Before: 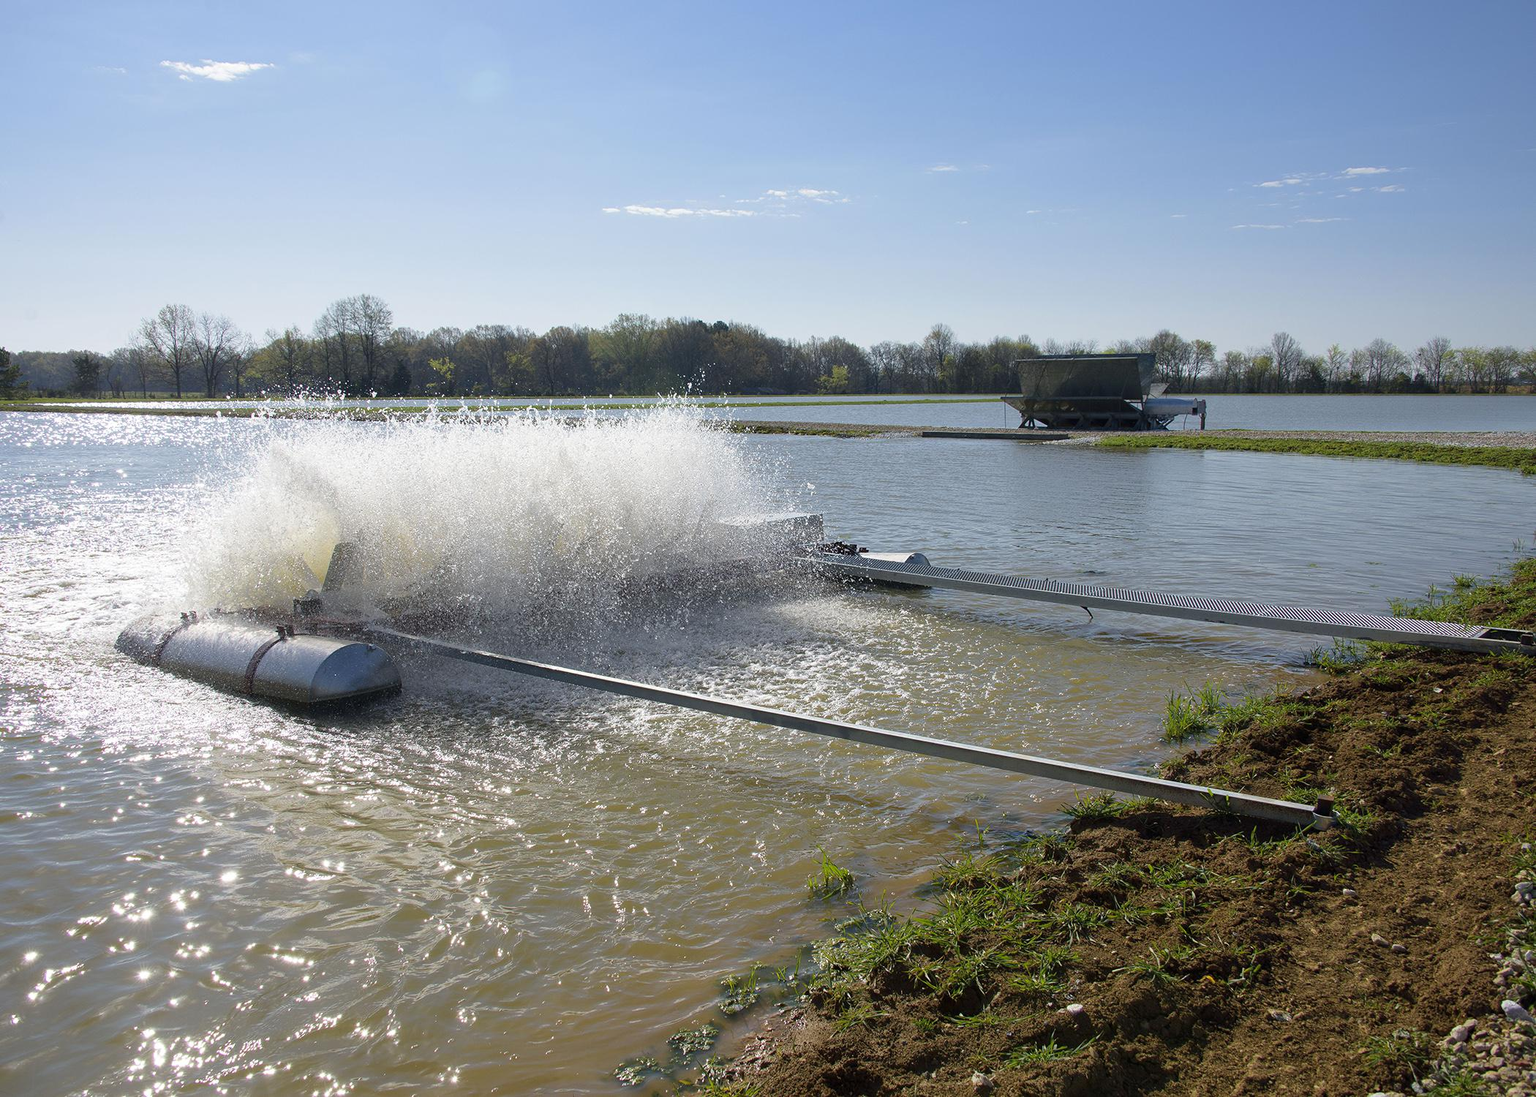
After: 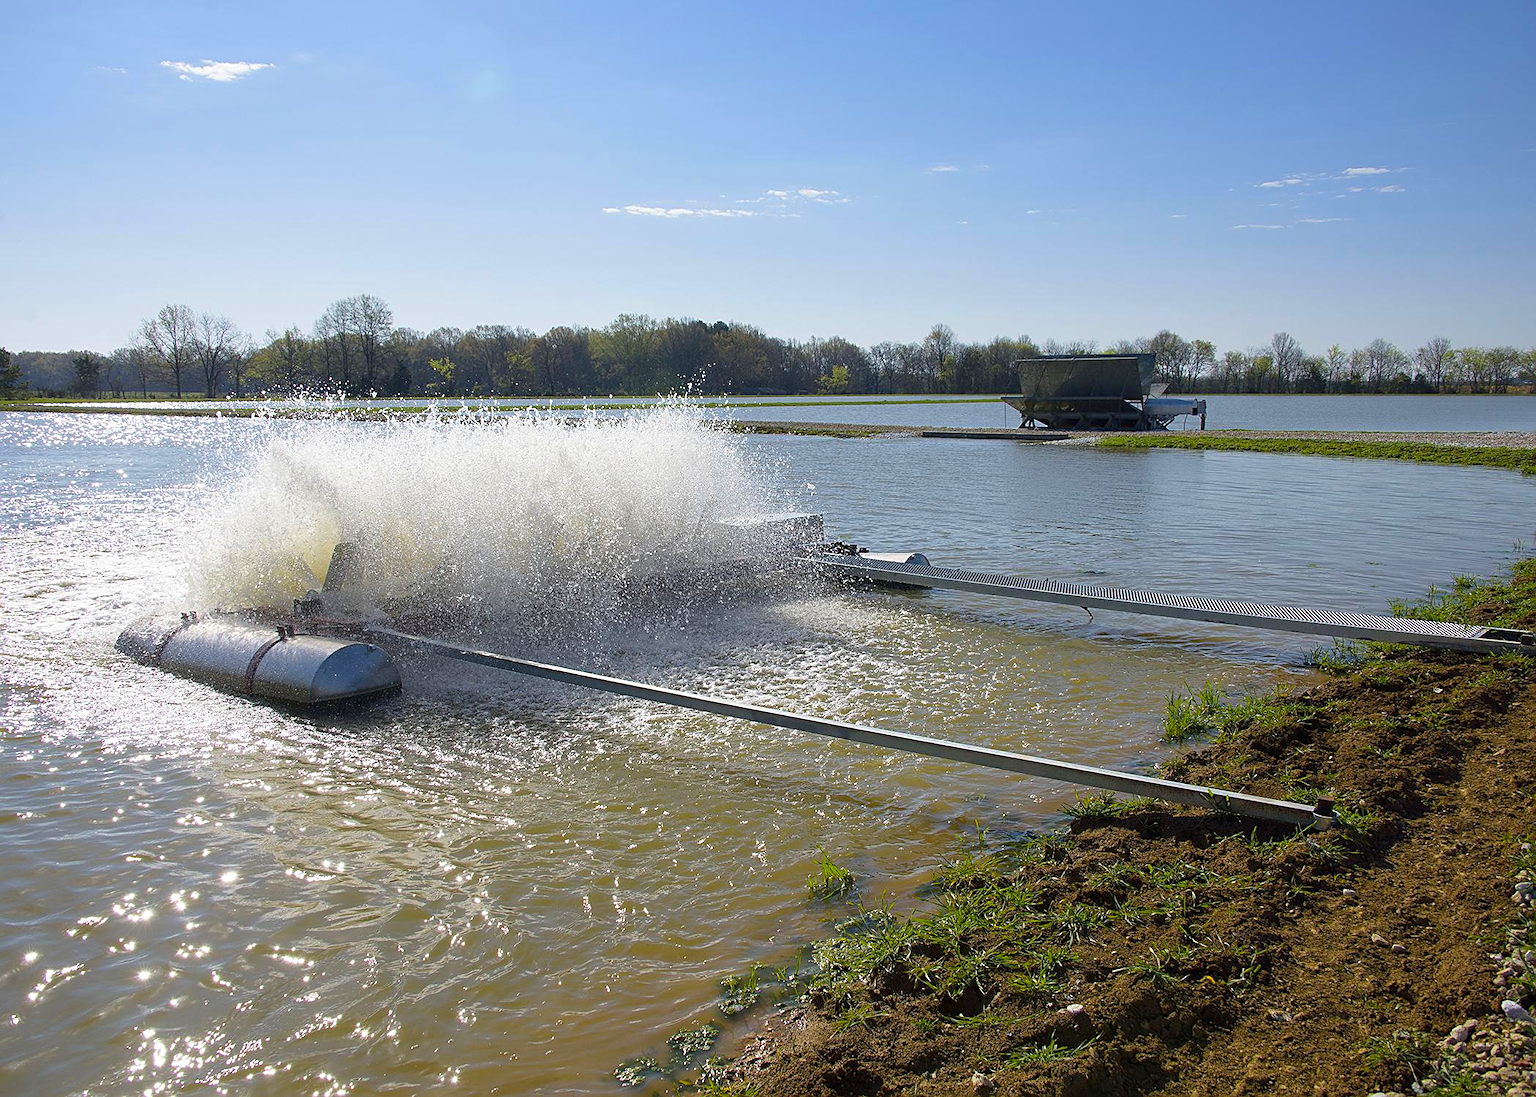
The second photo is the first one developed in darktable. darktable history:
color balance rgb: perceptual saturation grading › global saturation 20%, global vibrance 20%
sharpen: on, module defaults
